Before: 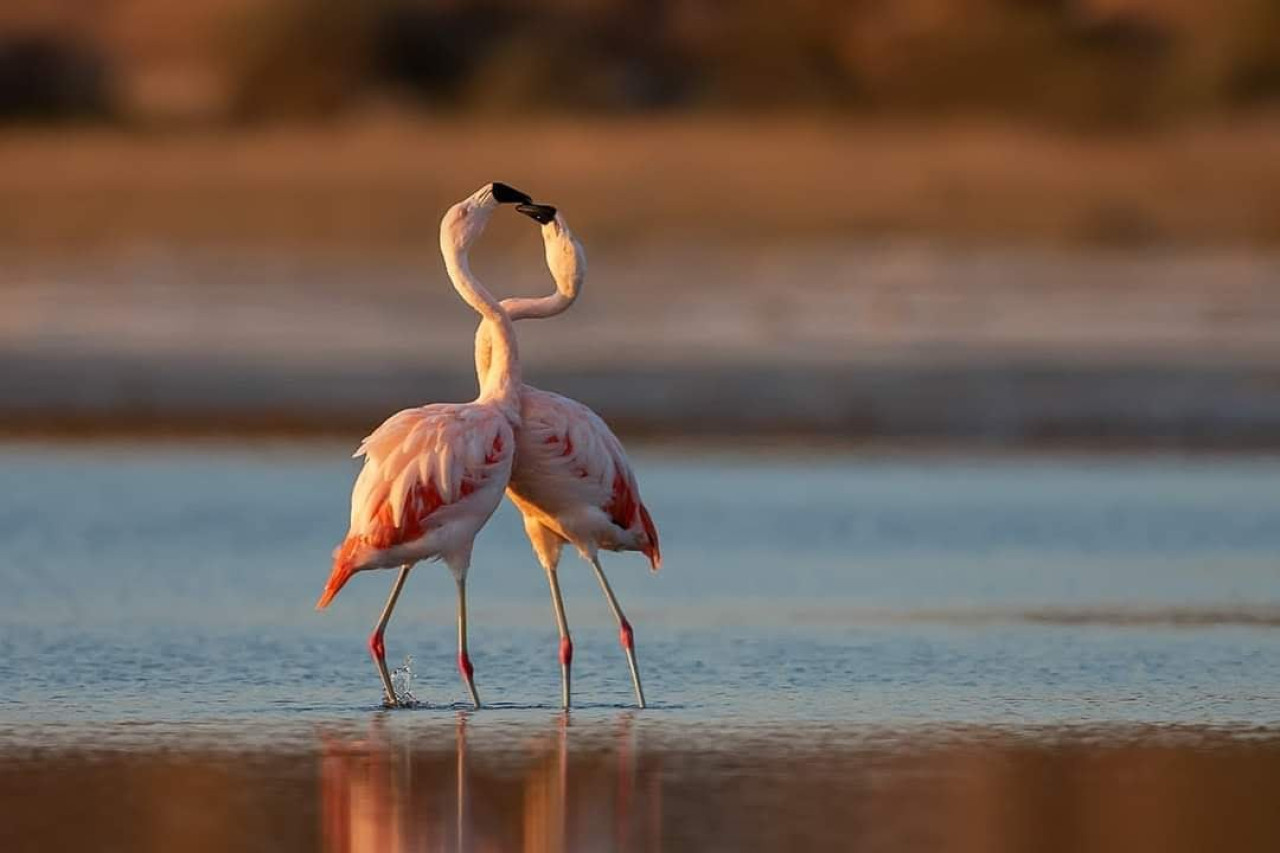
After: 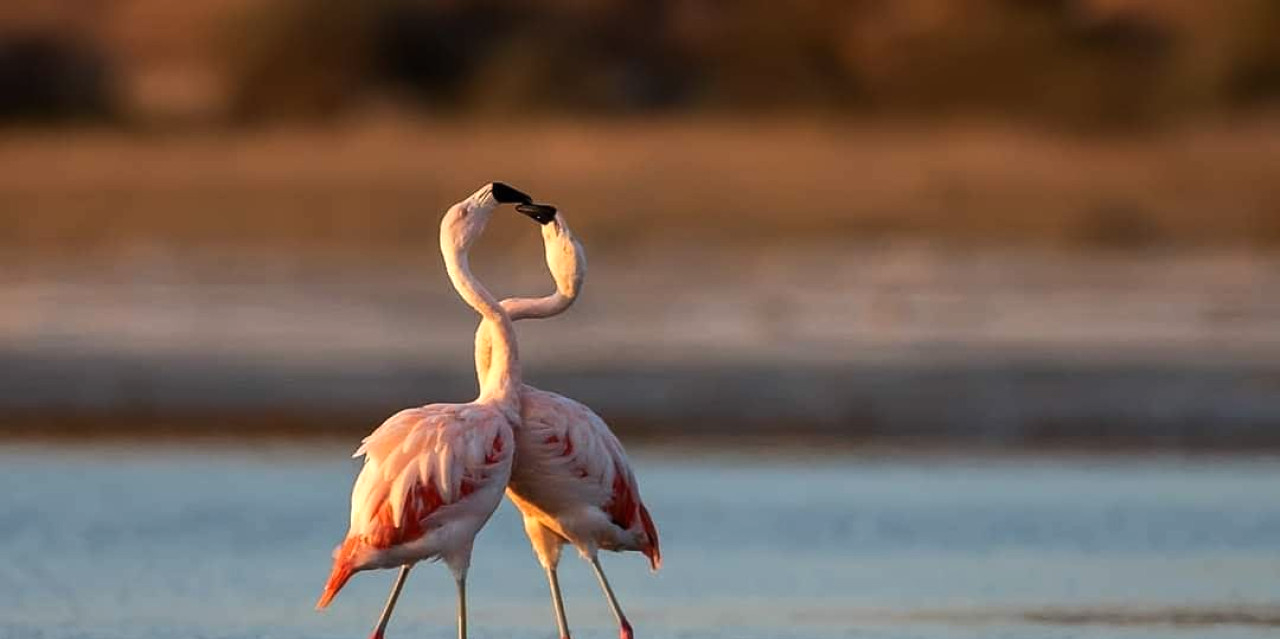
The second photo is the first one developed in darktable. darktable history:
tone equalizer: -8 EV -0.417 EV, -7 EV -0.389 EV, -6 EV -0.333 EV, -5 EV -0.222 EV, -3 EV 0.222 EV, -2 EV 0.333 EV, -1 EV 0.389 EV, +0 EV 0.417 EV, edges refinement/feathering 500, mask exposure compensation -1.57 EV, preserve details no
crop: bottom 24.967%
